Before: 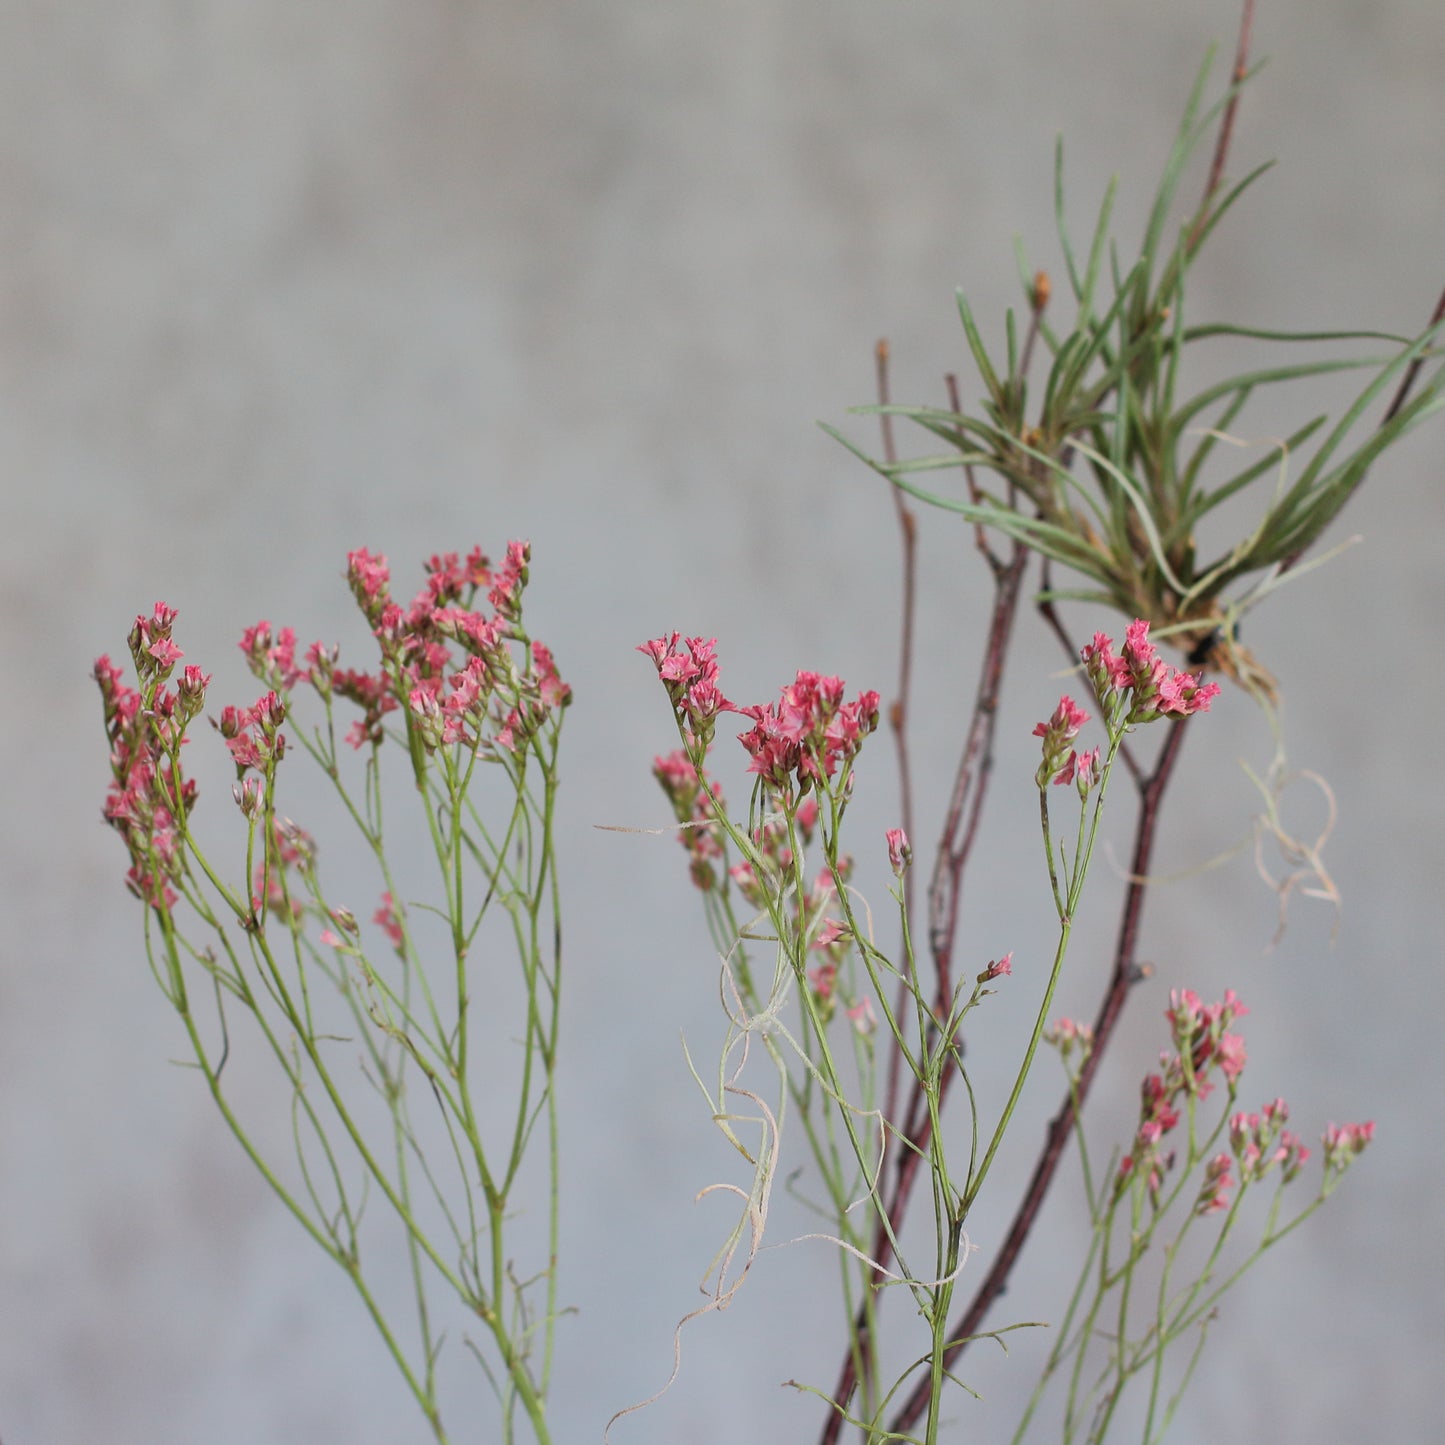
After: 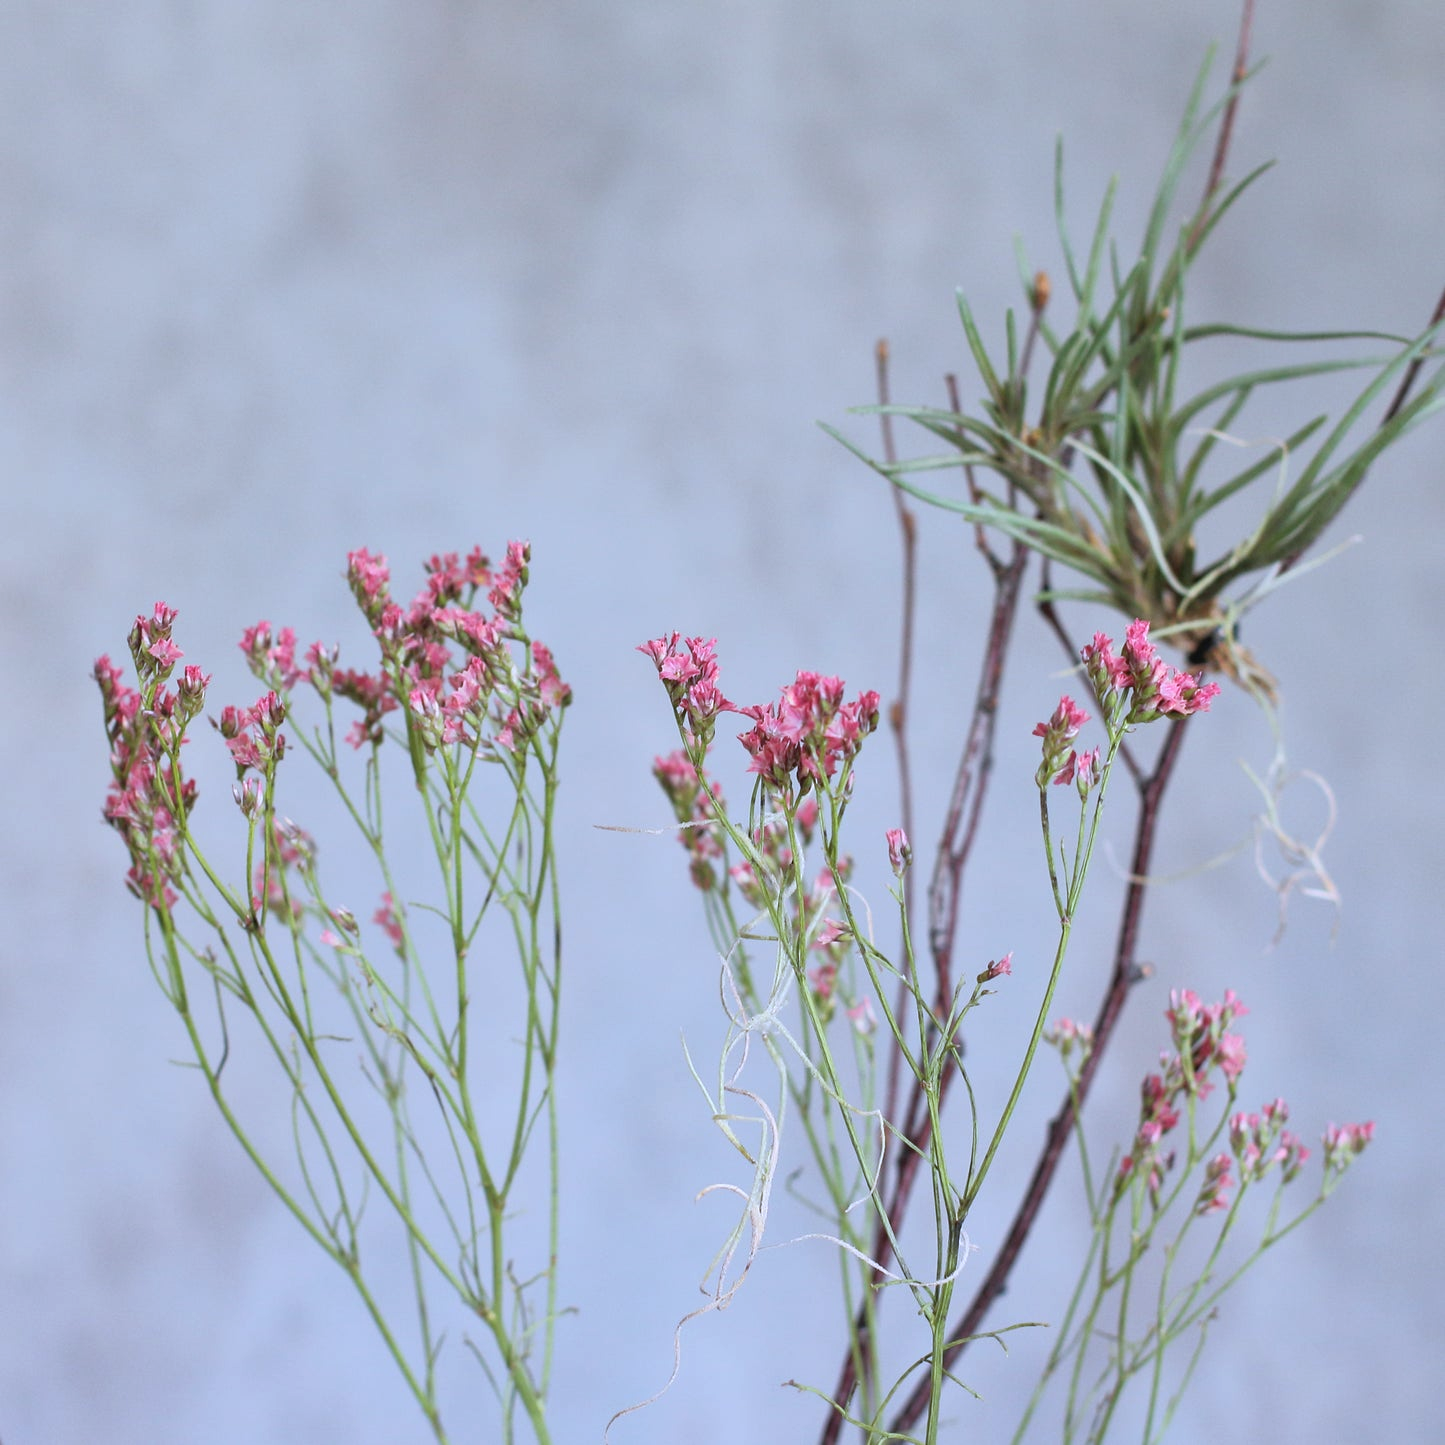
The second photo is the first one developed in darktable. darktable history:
shadows and highlights: radius 110.86, shadows 51.09, white point adjustment 9.16, highlights -4.17, highlights color adjustment 32.2%, soften with gaussian
white balance: red 0.948, green 1.02, blue 1.176
